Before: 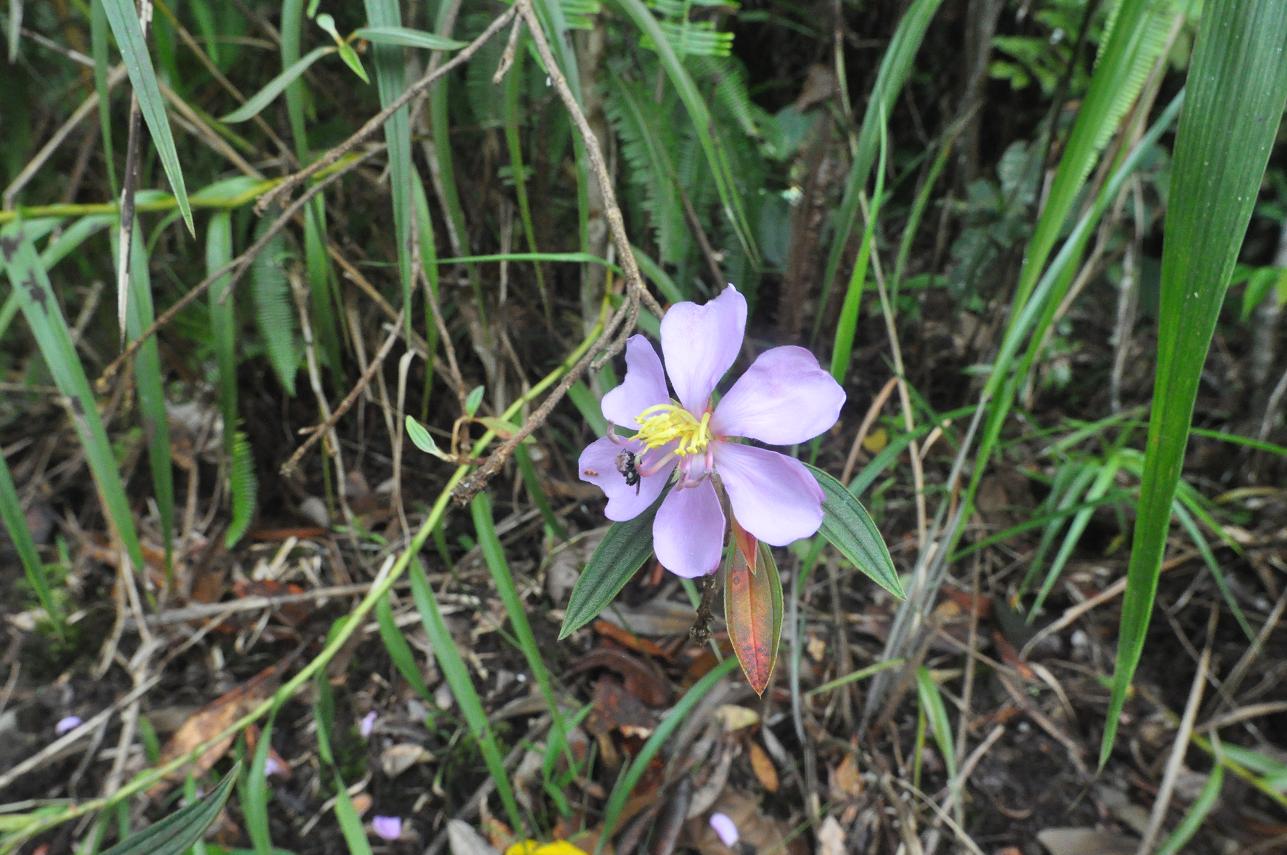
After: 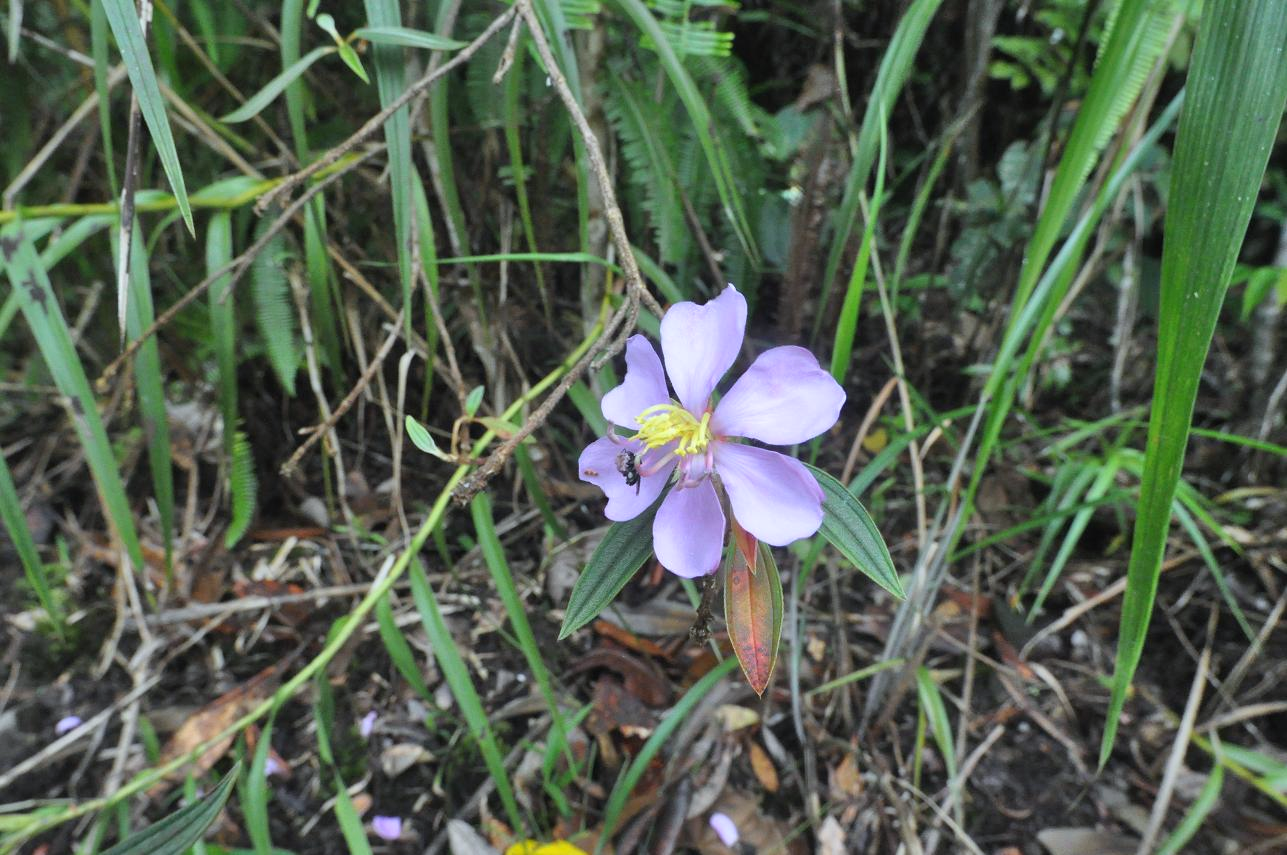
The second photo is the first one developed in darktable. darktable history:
shadows and highlights: soften with gaussian
white balance: red 0.967, blue 1.049
